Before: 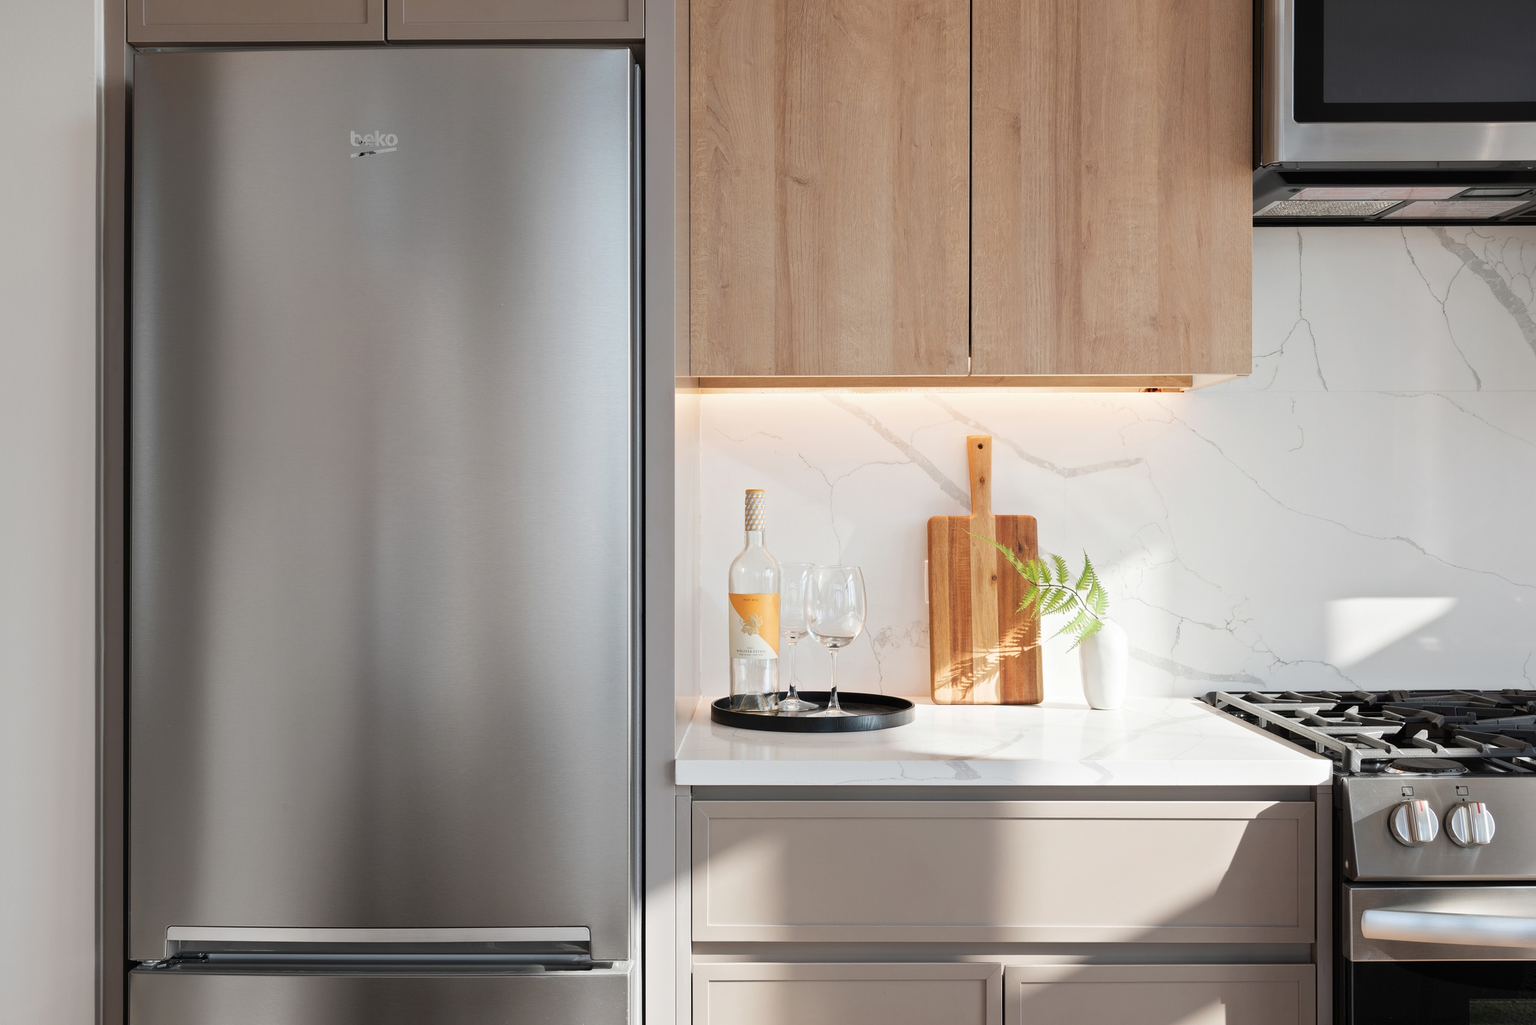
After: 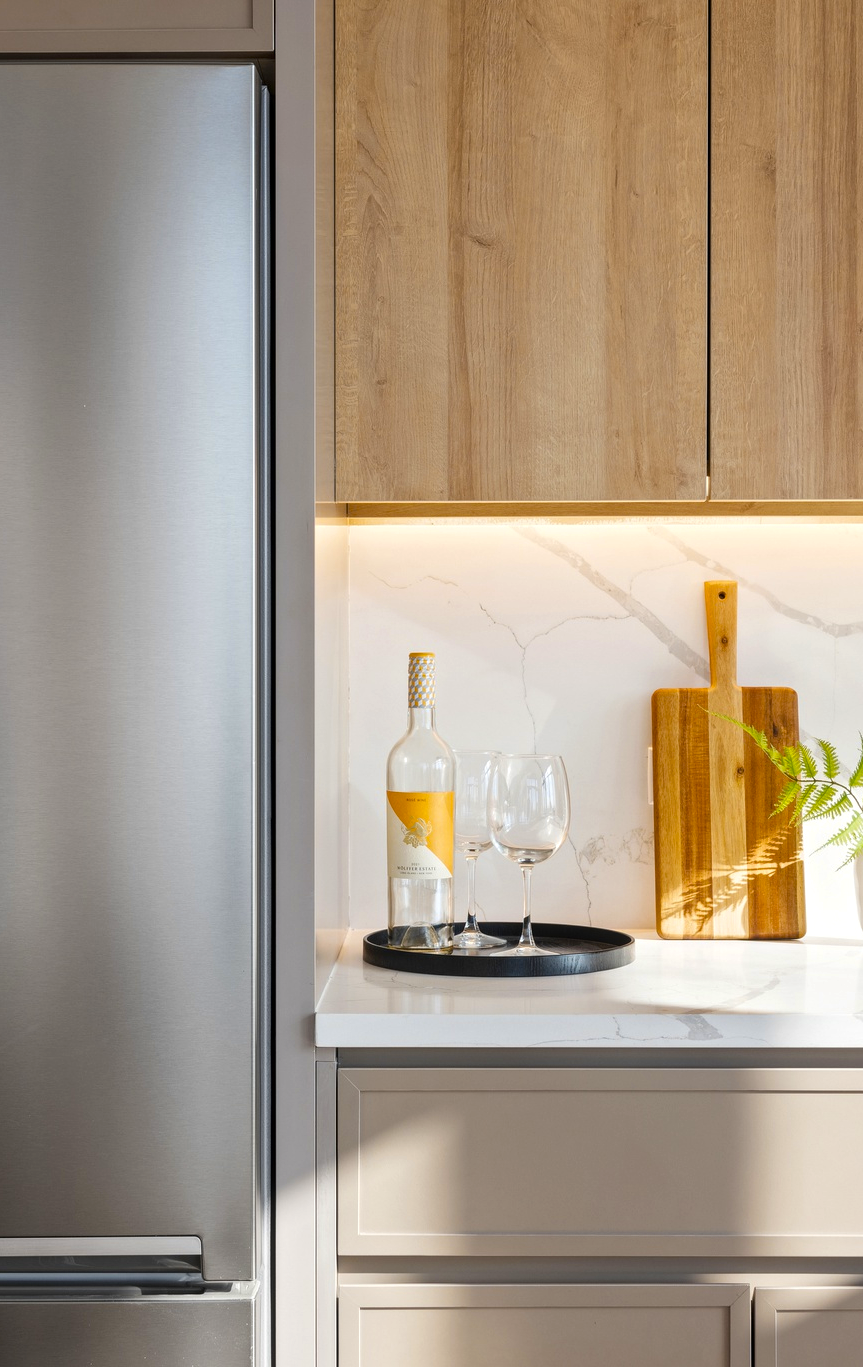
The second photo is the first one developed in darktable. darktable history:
color balance rgb: perceptual saturation grading › global saturation 25%, global vibrance 20%
color contrast: green-magenta contrast 0.8, blue-yellow contrast 1.1, unbound 0
local contrast: on, module defaults
crop: left 28.583%, right 29.231%
